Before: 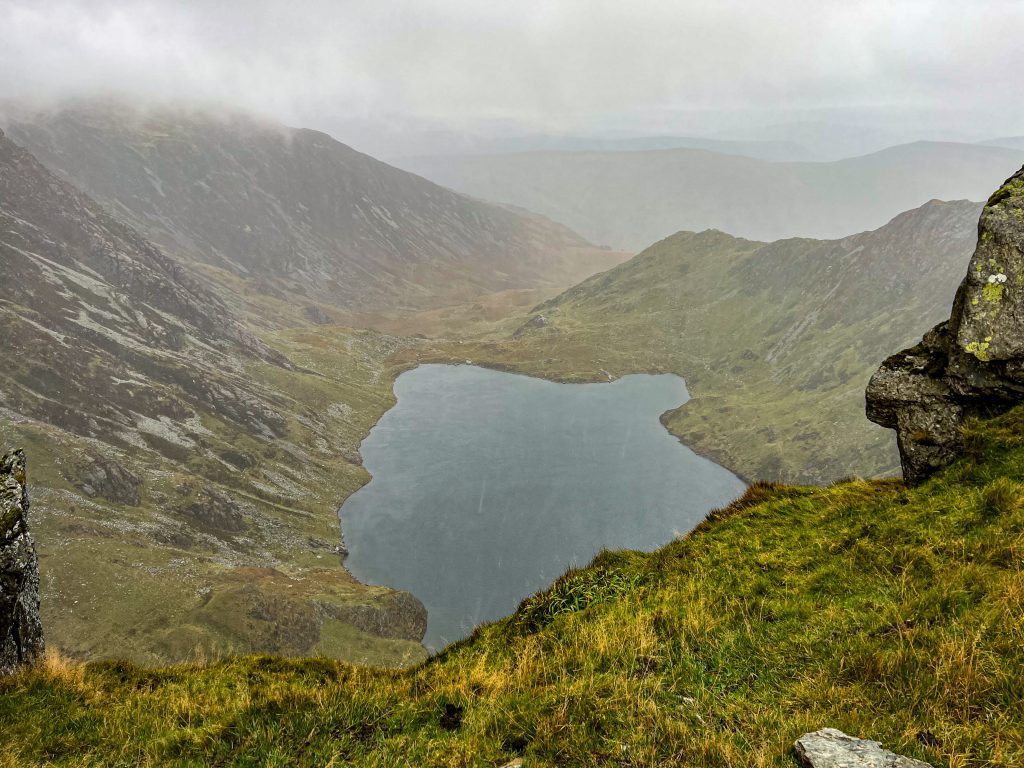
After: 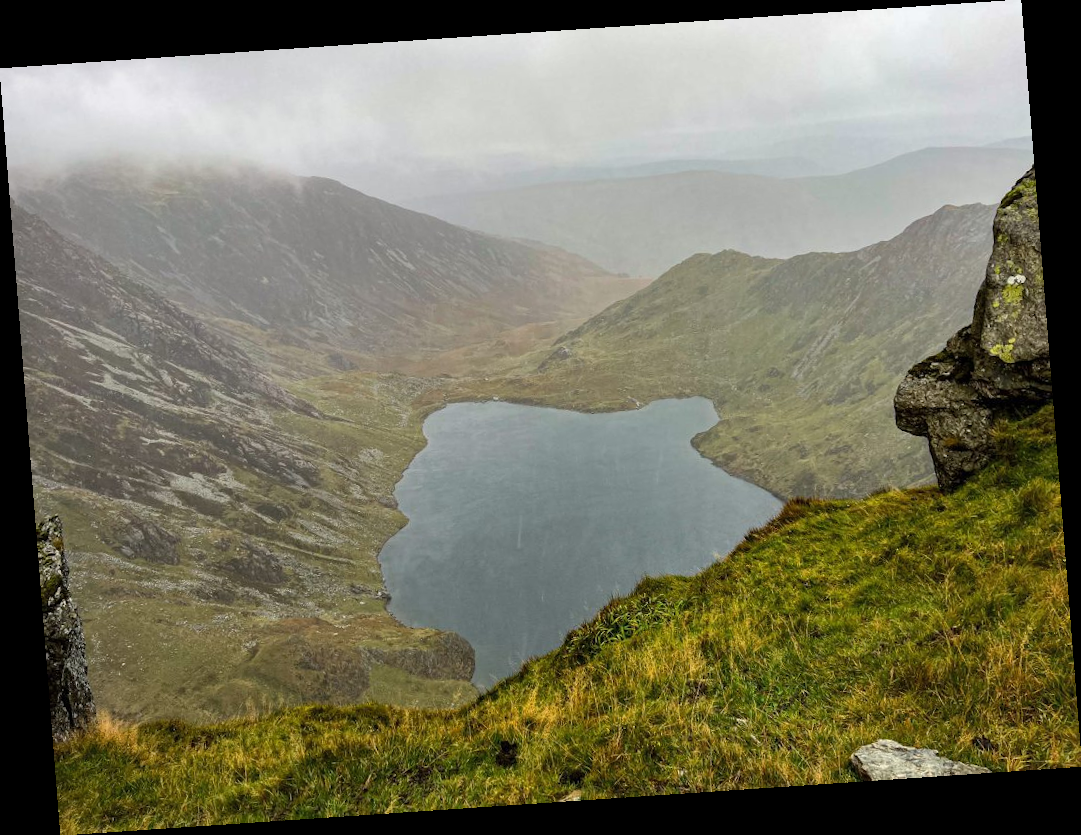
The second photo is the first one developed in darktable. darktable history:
shadows and highlights: radius 125.46, shadows 21.19, highlights -21.19, low approximation 0.01
rotate and perspective: rotation -4.2°, shear 0.006, automatic cropping off
